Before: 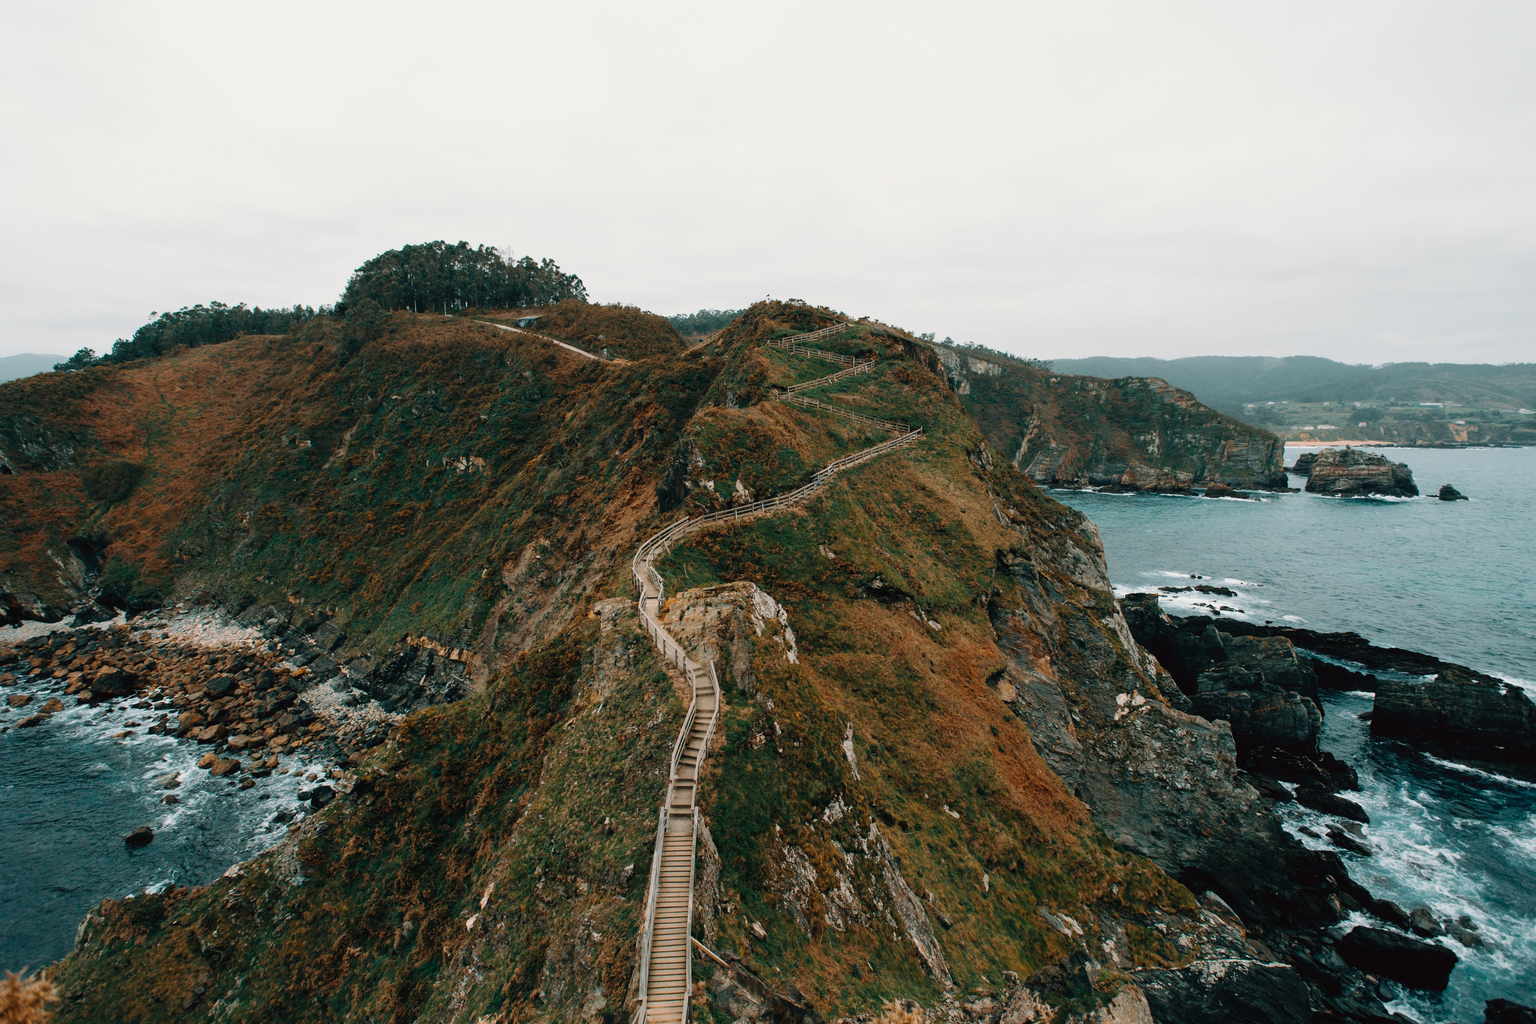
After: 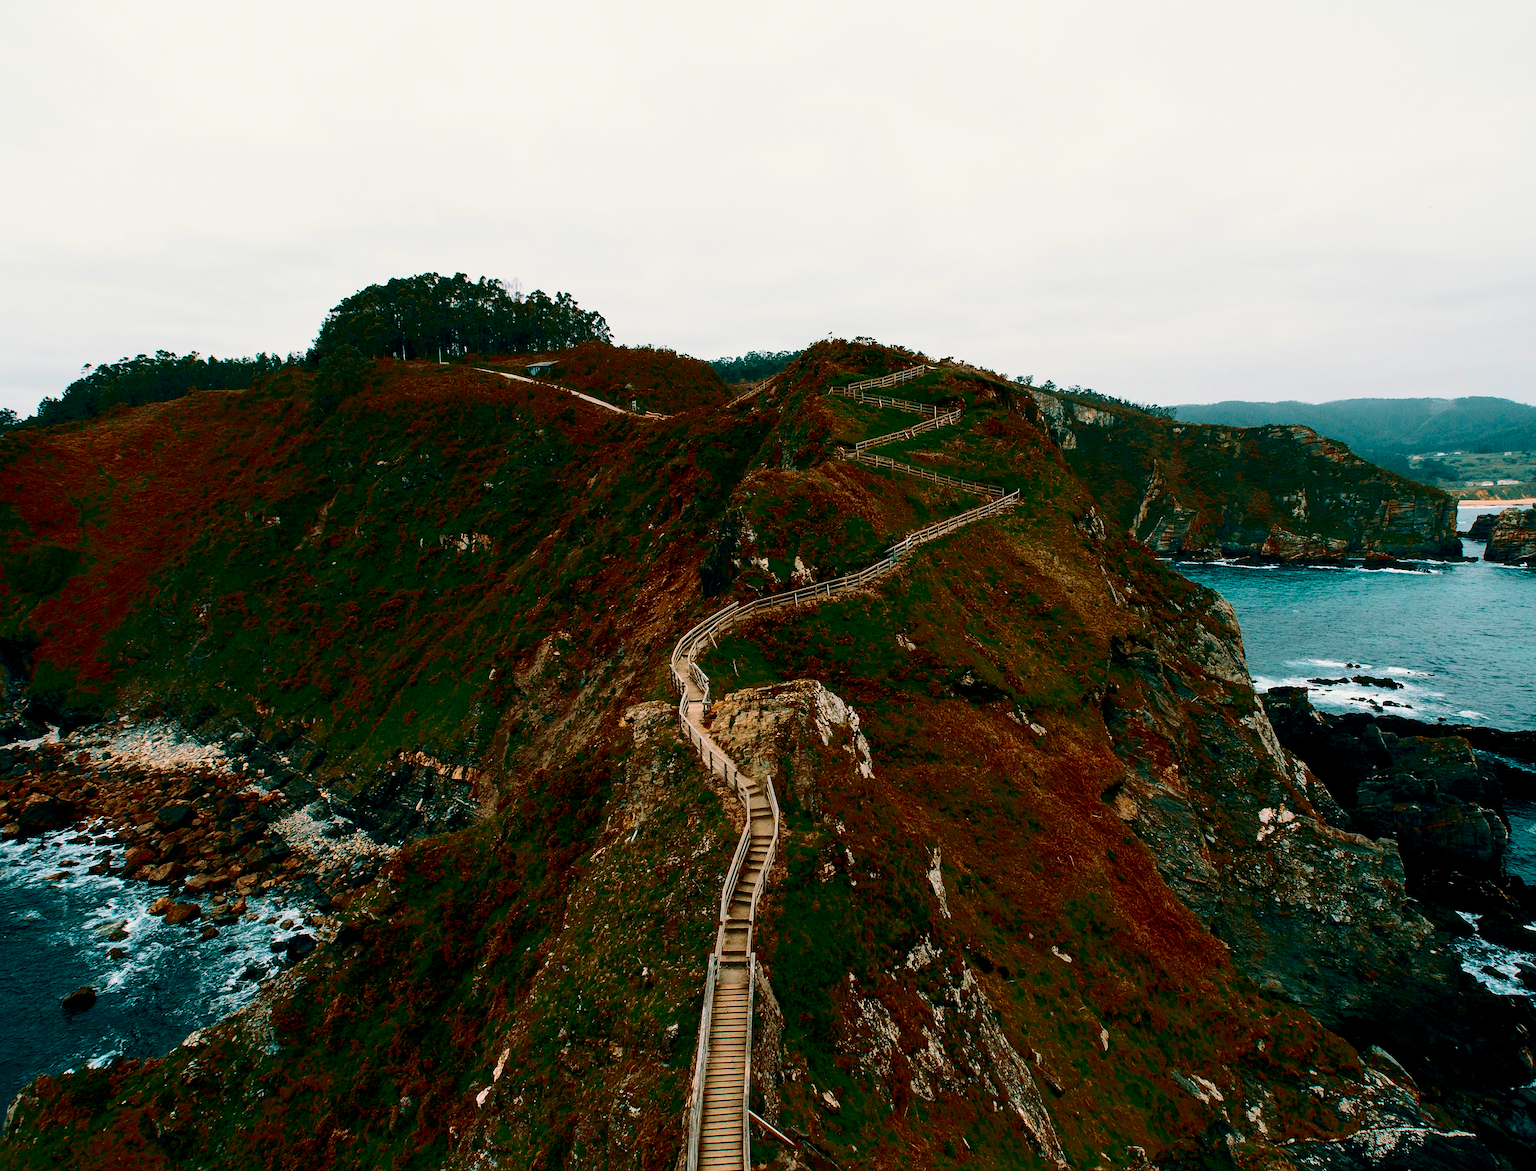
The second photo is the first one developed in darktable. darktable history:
color balance rgb: global offset › luminance -0.506%, perceptual saturation grading › global saturation 20%, perceptual saturation grading › highlights -50.042%, perceptual saturation grading › shadows 30.044%, saturation formula JzAzBz (2021)
velvia: strength 75%
sharpen: on, module defaults
contrast brightness saturation: contrast 0.218, brightness -0.187, saturation 0.234
base curve: preserve colors none
crop and rotate: angle 0.853°, left 4.142%, top 0.94%, right 11.381%, bottom 2.435%
